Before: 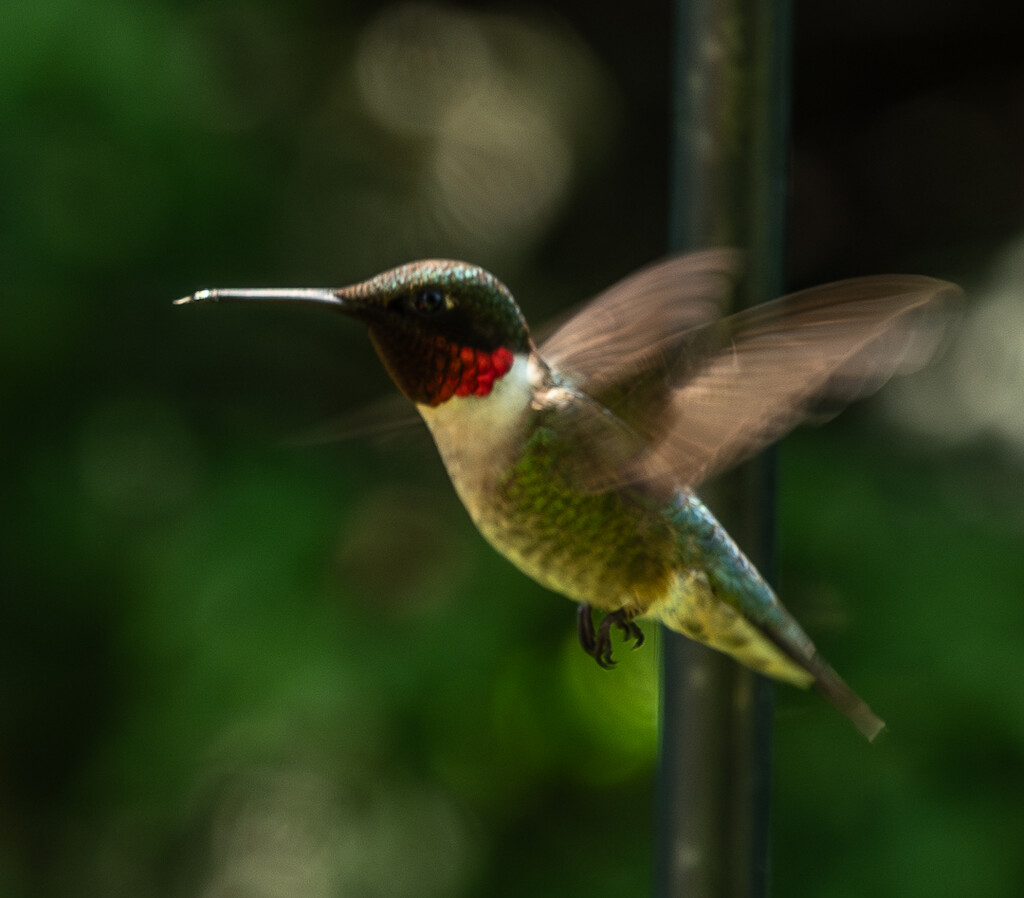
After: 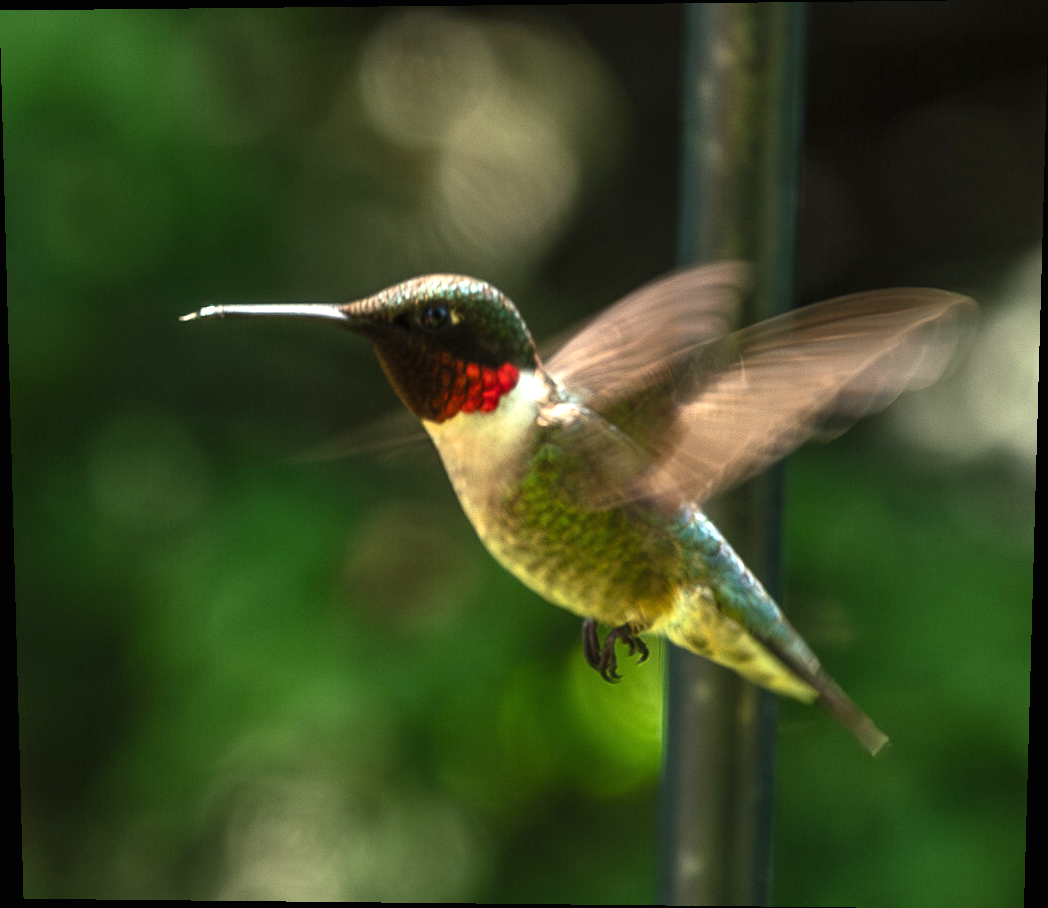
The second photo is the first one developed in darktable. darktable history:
rotate and perspective: lens shift (vertical) 0.048, lens shift (horizontal) -0.024, automatic cropping off
exposure: black level correction 0, exposure 1 EV, compensate exposure bias true, compensate highlight preservation false
